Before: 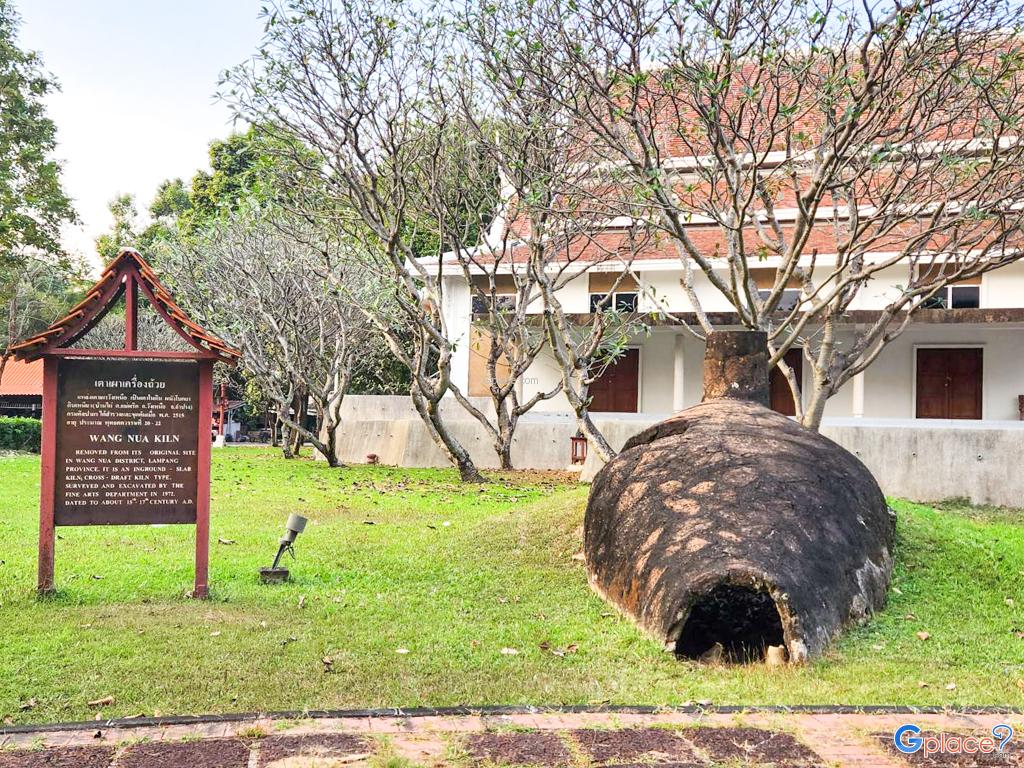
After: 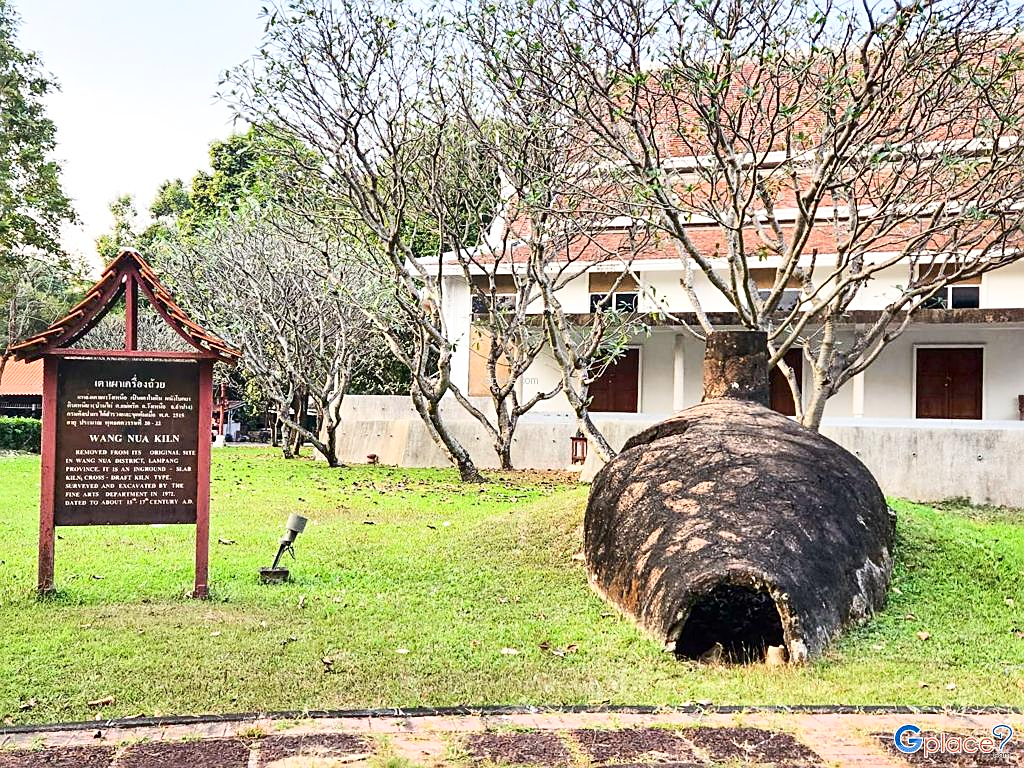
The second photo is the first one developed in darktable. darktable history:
contrast brightness saturation: contrast 0.218
sharpen: on, module defaults
